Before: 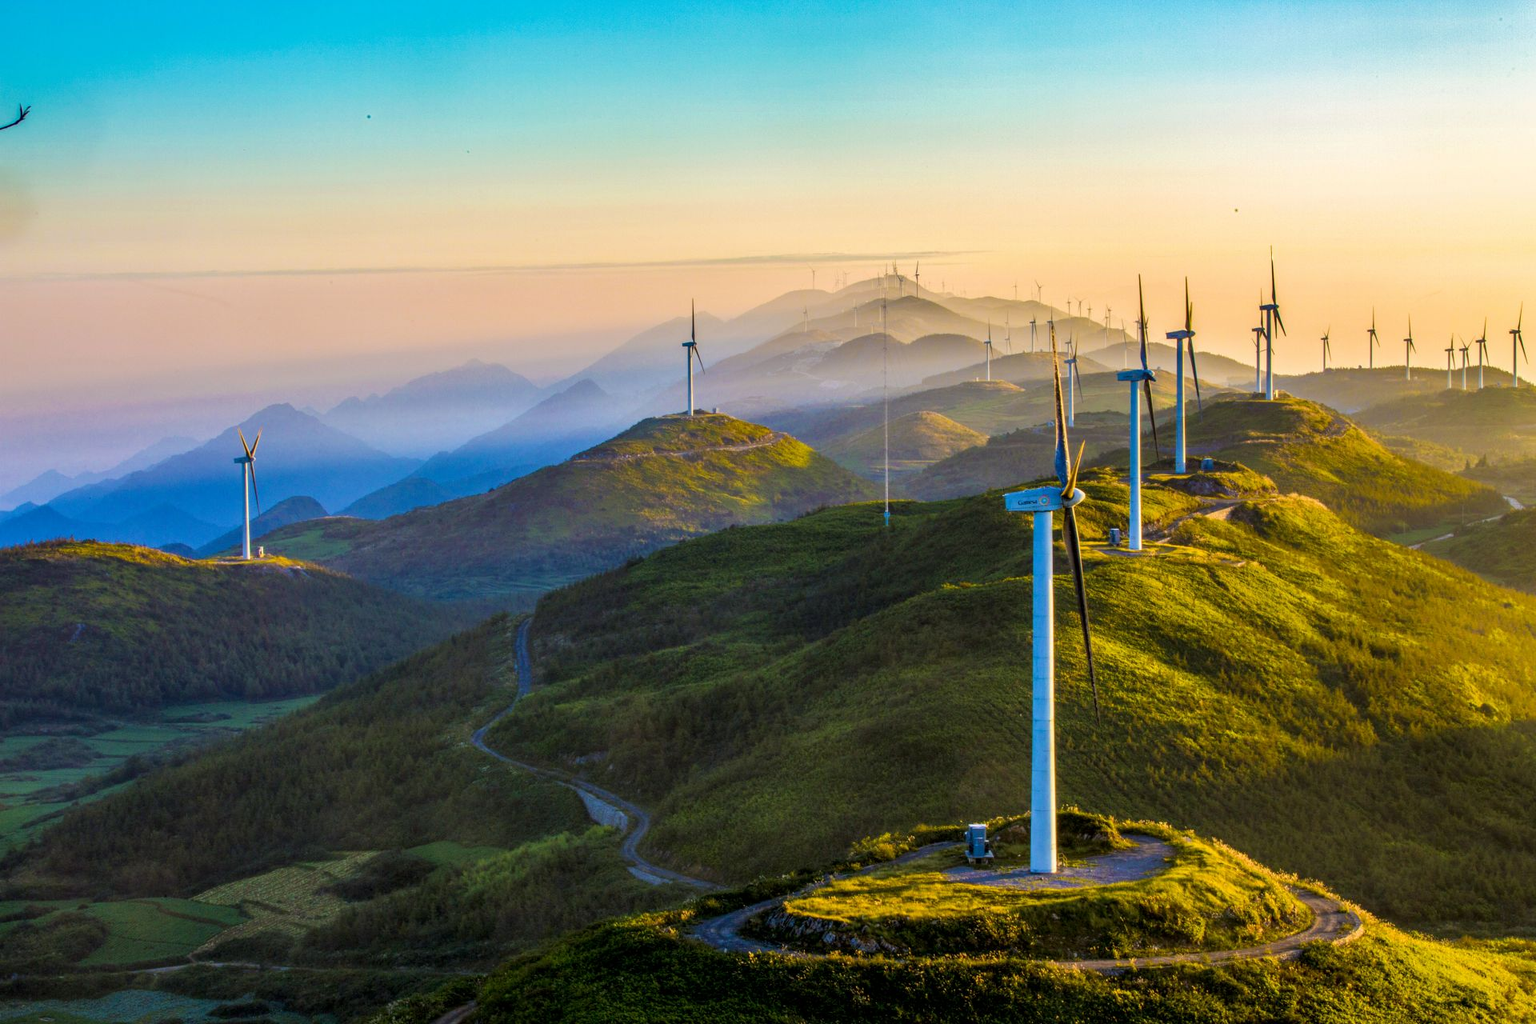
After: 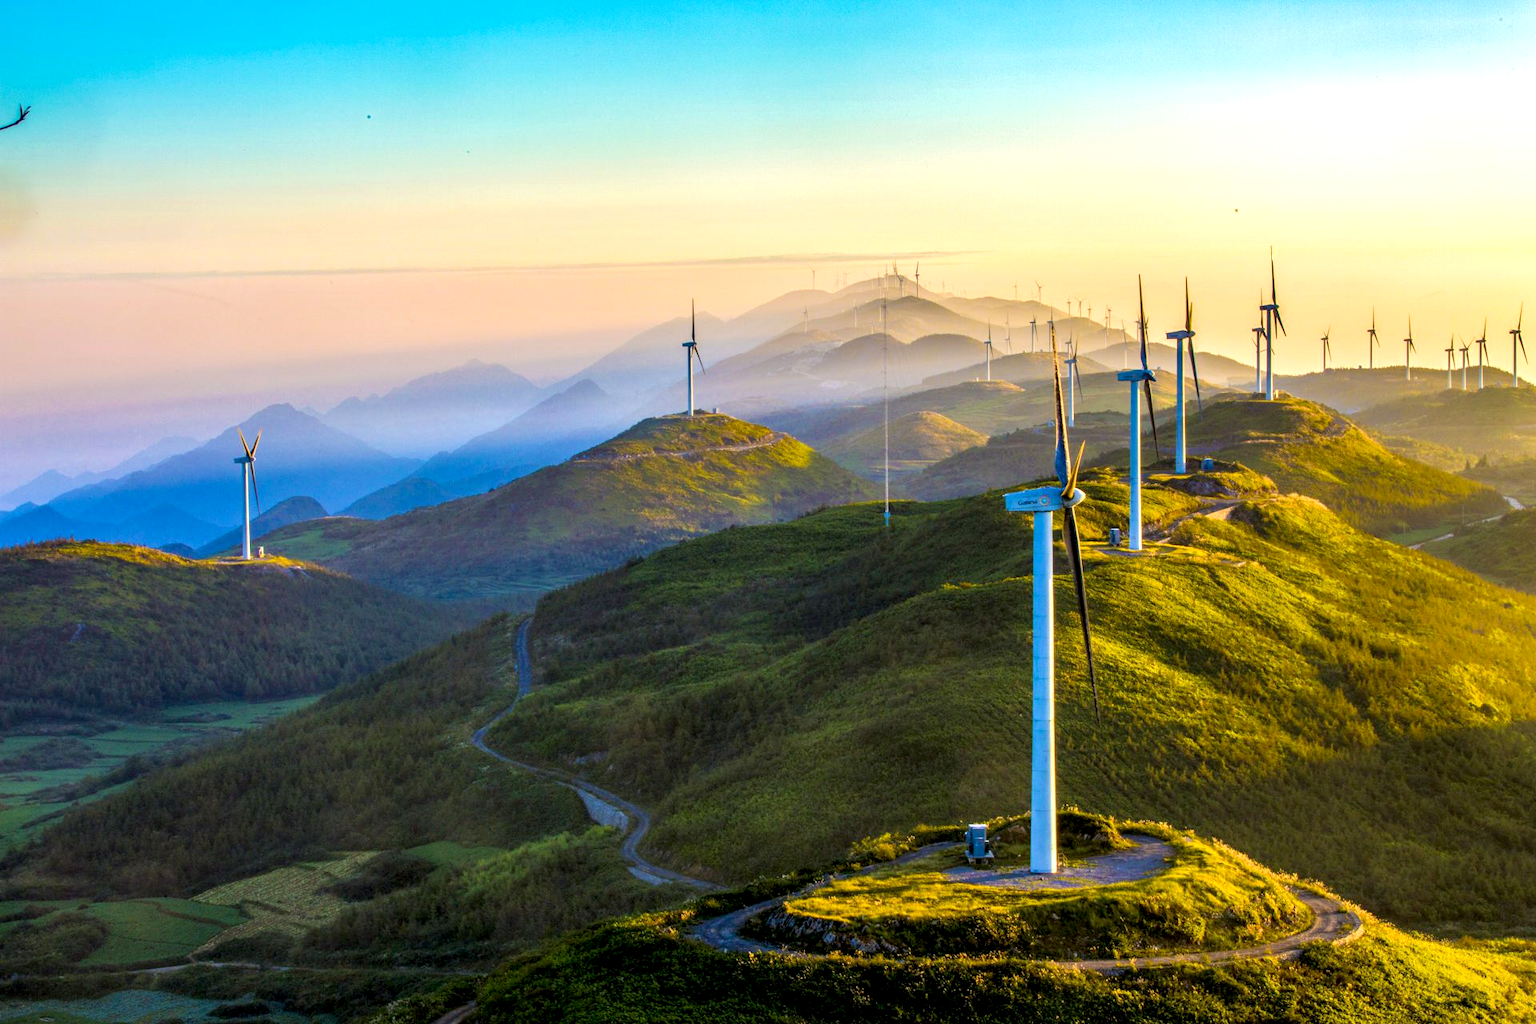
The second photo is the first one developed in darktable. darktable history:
exposure: black level correction 0.003, exposure 0.389 EV, compensate highlight preservation false
